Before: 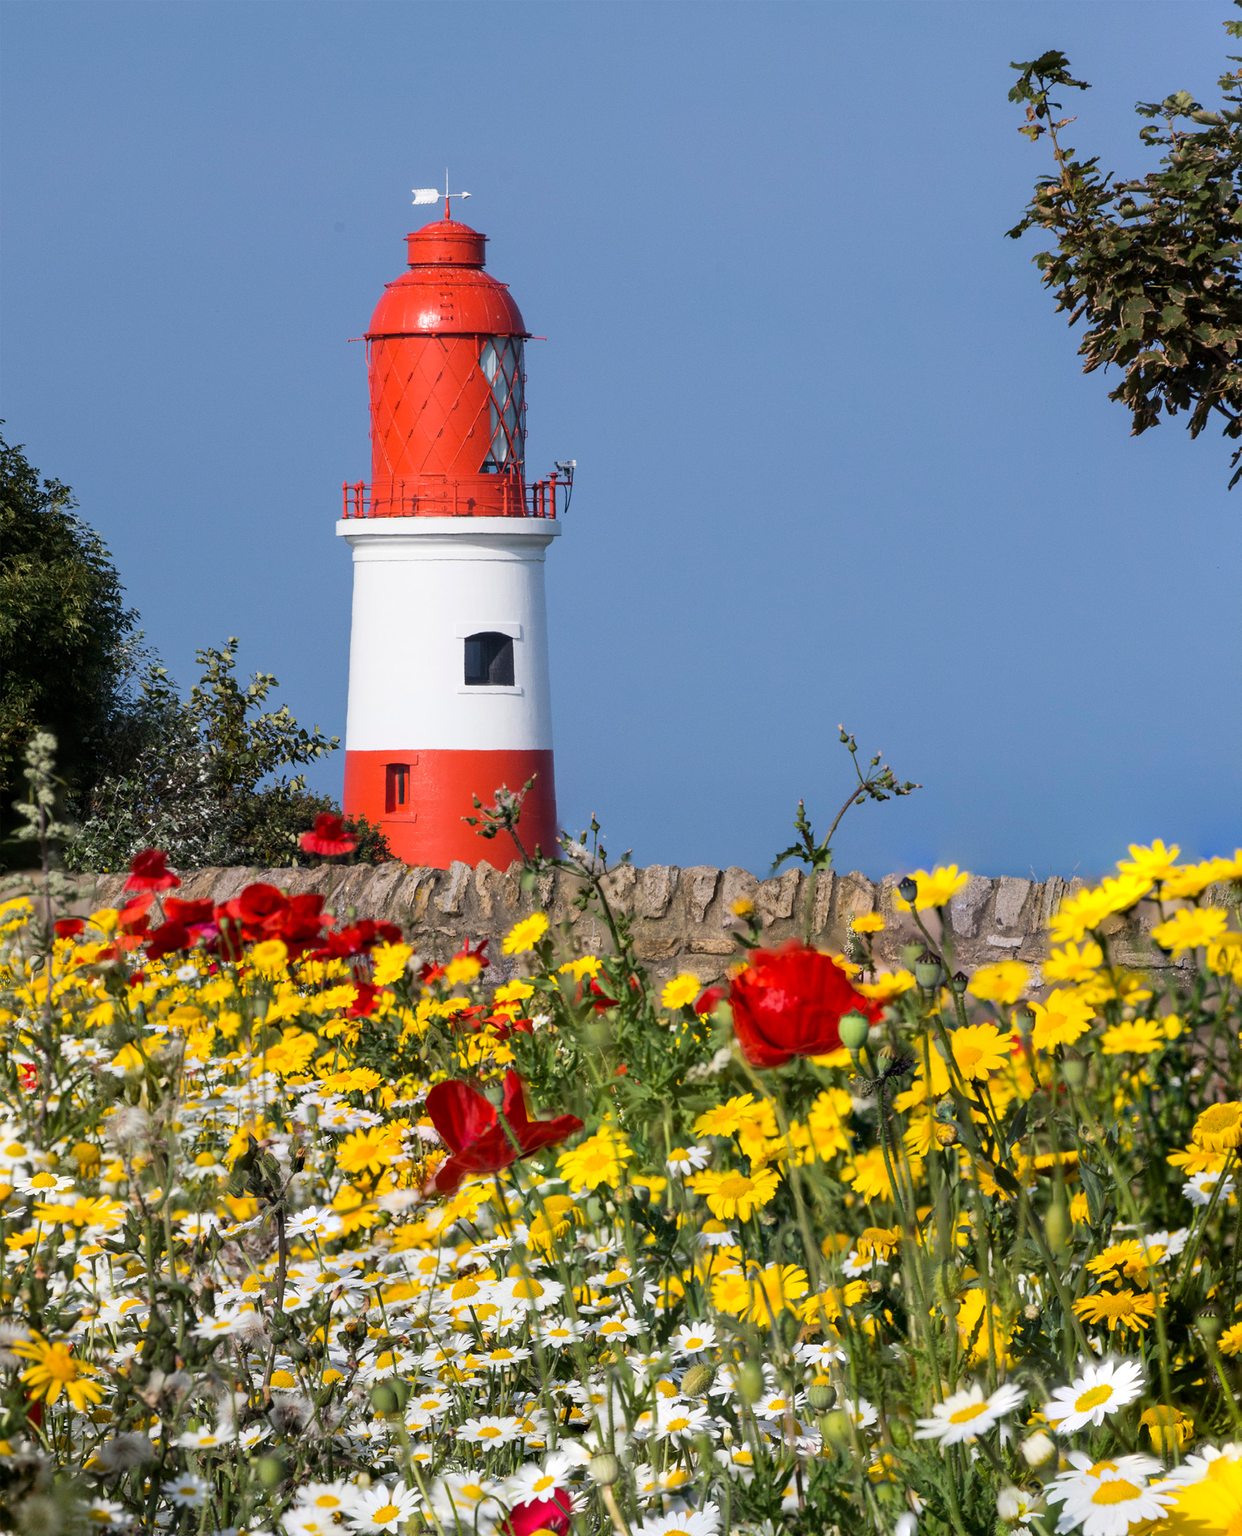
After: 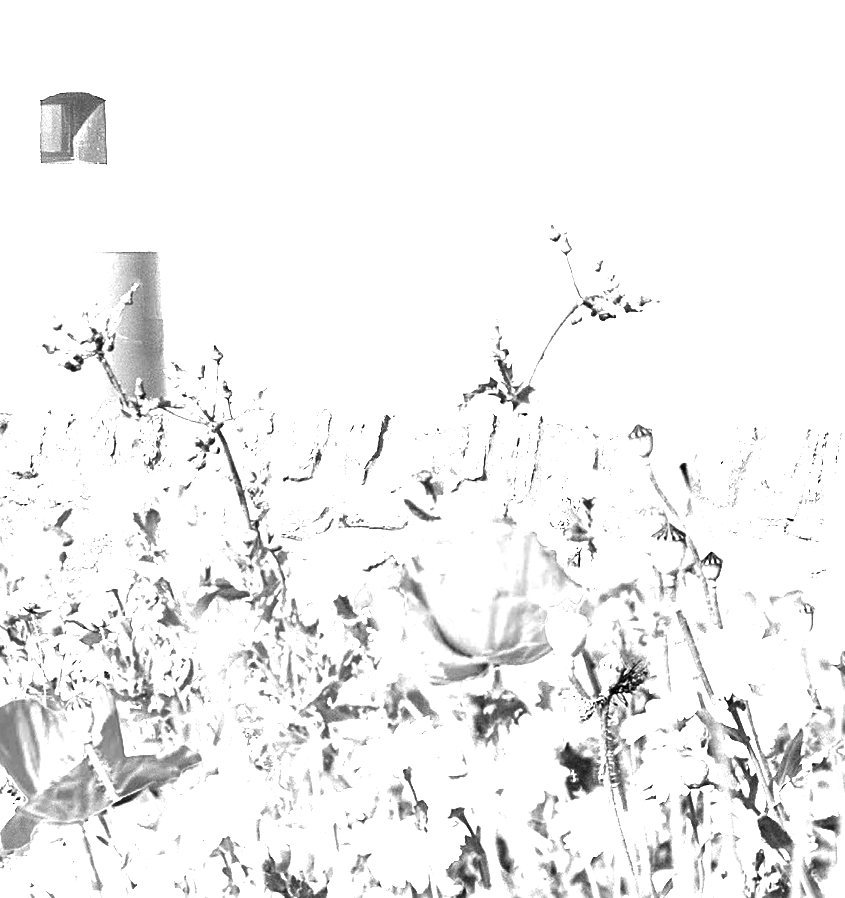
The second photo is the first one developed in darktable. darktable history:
crop: left 35.086%, top 36.766%, right 14.712%, bottom 20.065%
color calibration: output gray [0.21, 0.42, 0.37, 0], illuminant as shot in camera, x 0.358, y 0.373, temperature 4628.91 K
contrast brightness saturation: contrast 0.069, brightness -0.146, saturation 0.112
exposure: black level correction 0, exposure 3.971 EV, compensate highlight preservation false
sharpen: on, module defaults
